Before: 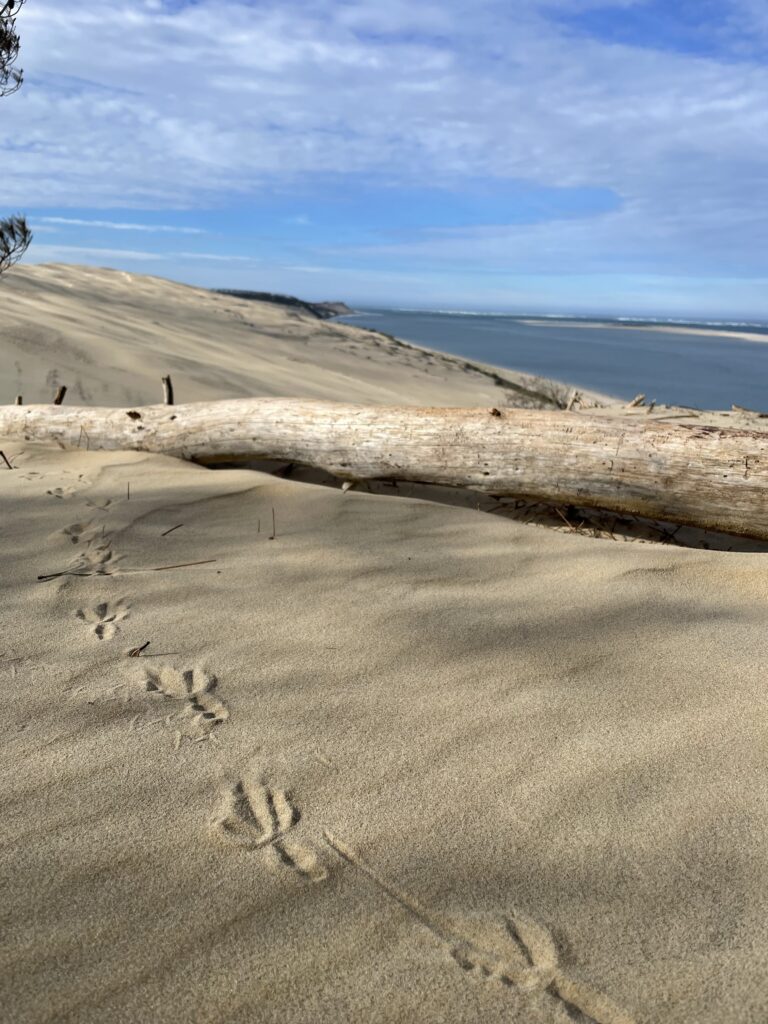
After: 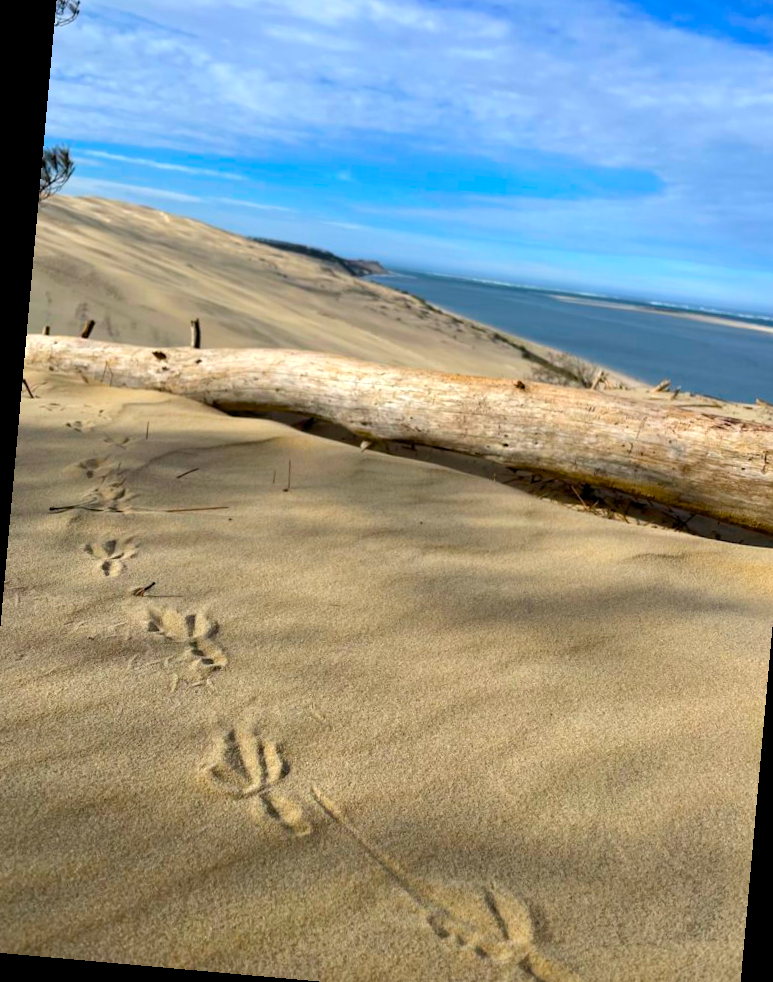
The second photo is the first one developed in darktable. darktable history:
crop: left 3.305%, top 6.436%, right 6.389%, bottom 3.258%
exposure: black level correction 0.001, exposure 0.14 EV, compensate highlight preservation false
color balance rgb: perceptual saturation grading › global saturation 30%, global vibrance 20%
rotate and perspective: rotation 5.12°, automatic cropping off
